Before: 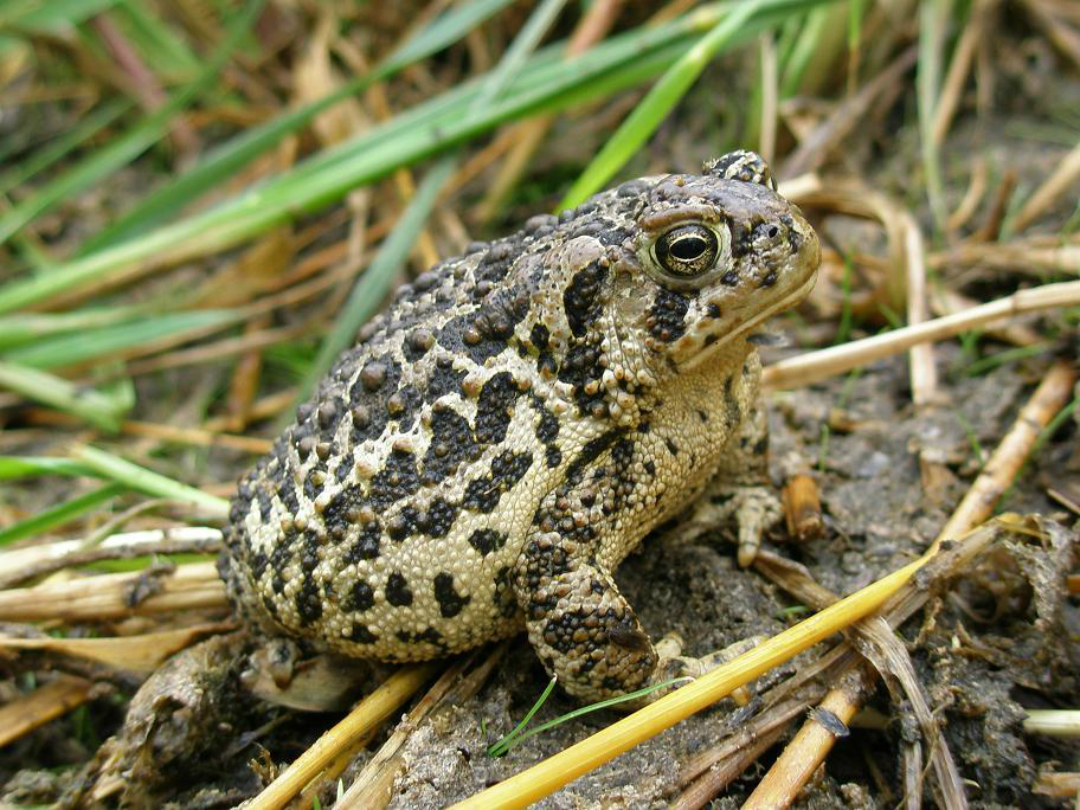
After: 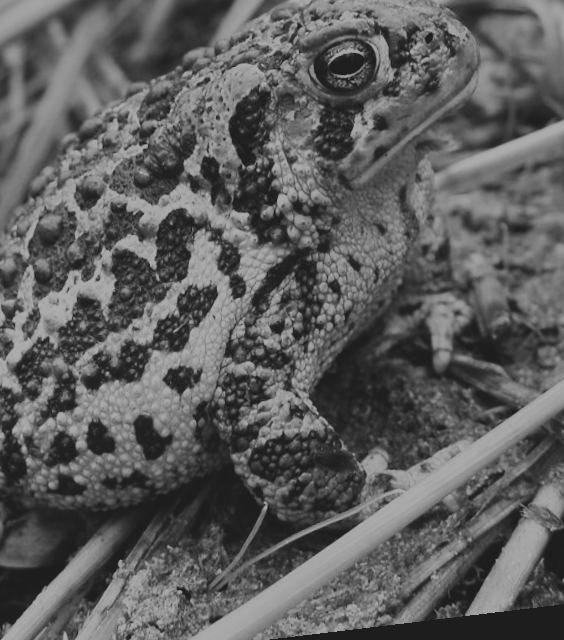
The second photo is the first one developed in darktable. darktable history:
colorize: hue 41.44°, saturation 22%, source mix 60%, lightness 10.61%
crop: left 31.379%, top 24.658%, right 20.326%, bottom 6.628%
monochrome: size 1
rotate and perspective: rotation -6.83°, automatic cropping off
contrast brightness saturation: contrast 0.28
